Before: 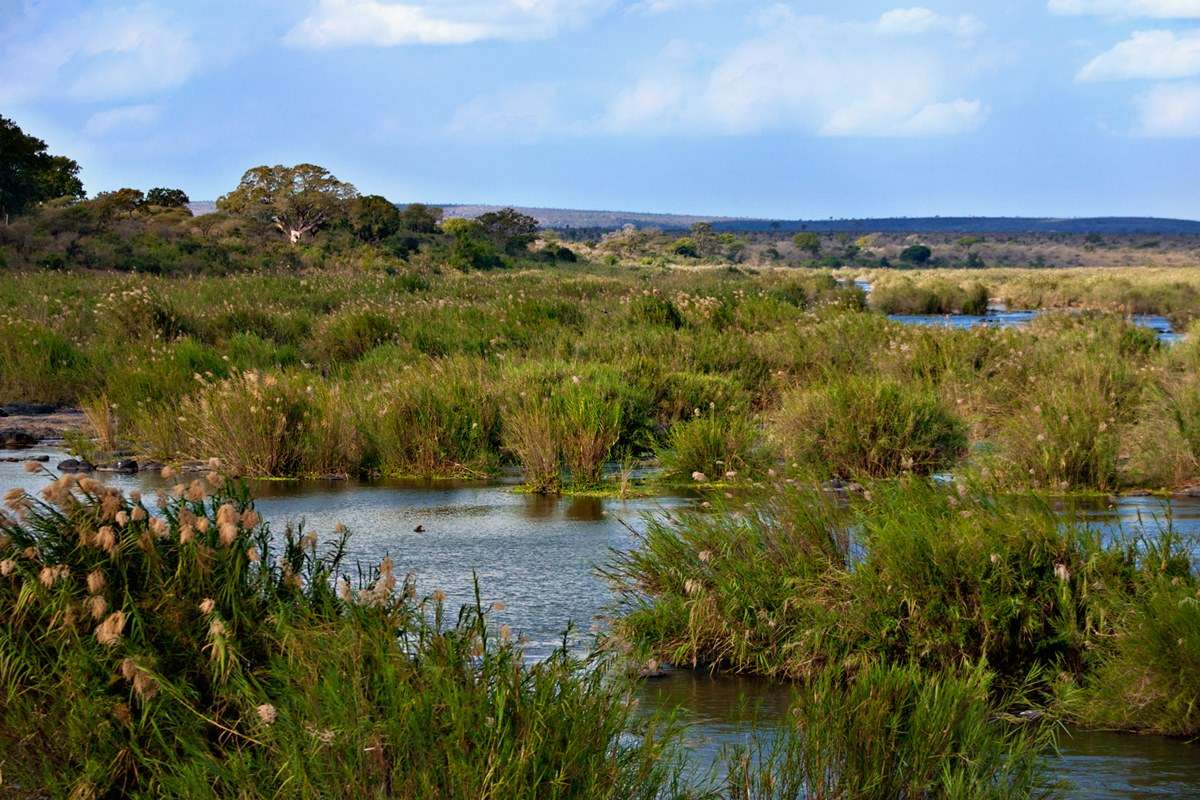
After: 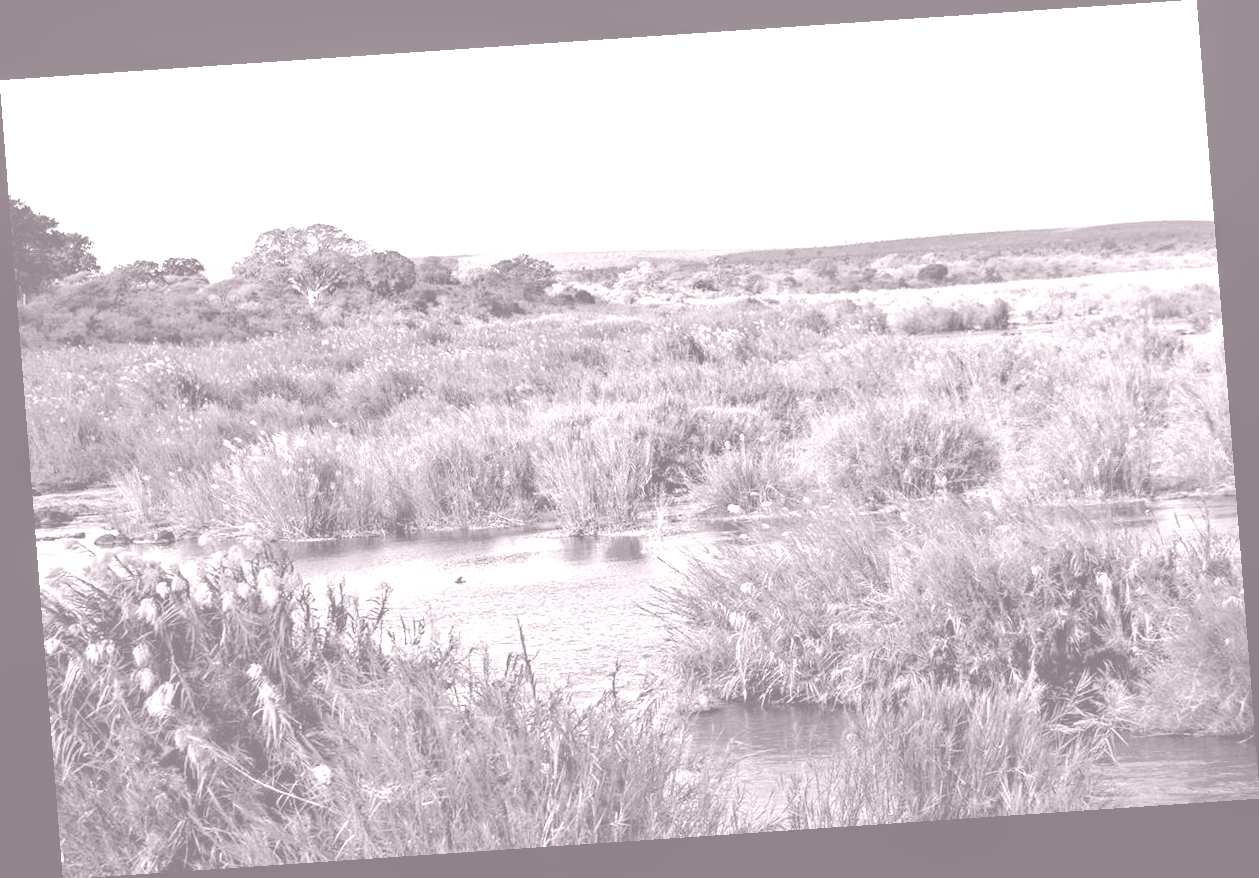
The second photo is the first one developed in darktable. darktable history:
rotate and perspective: rotation -4.2°, shear 0.006, automatic cropping off
local contrast: on, module defaults
colorize: hue 25.2°, saturation 83%, source mix 82%, lightness 79%, version 1
lowpass: radius 0.1, contrast 0.85, saturation 1.1, unbound 0
